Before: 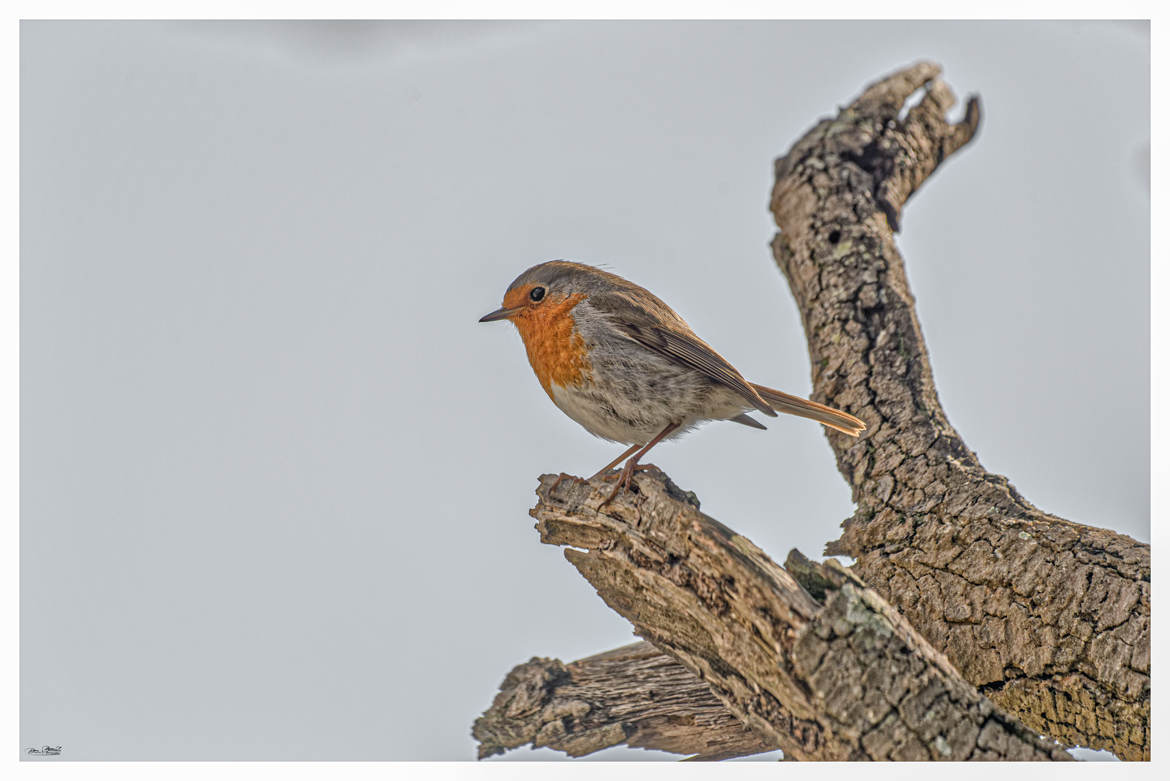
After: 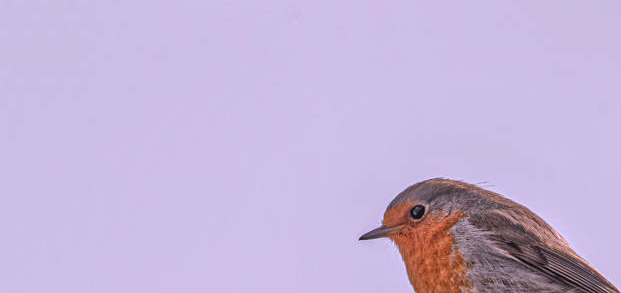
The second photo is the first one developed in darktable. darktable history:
crop: left 10.328%, top 10.579%, right 36.565%, bottom 51.781%
color correction: highlights a* 15.74, highlights b* -19.9
